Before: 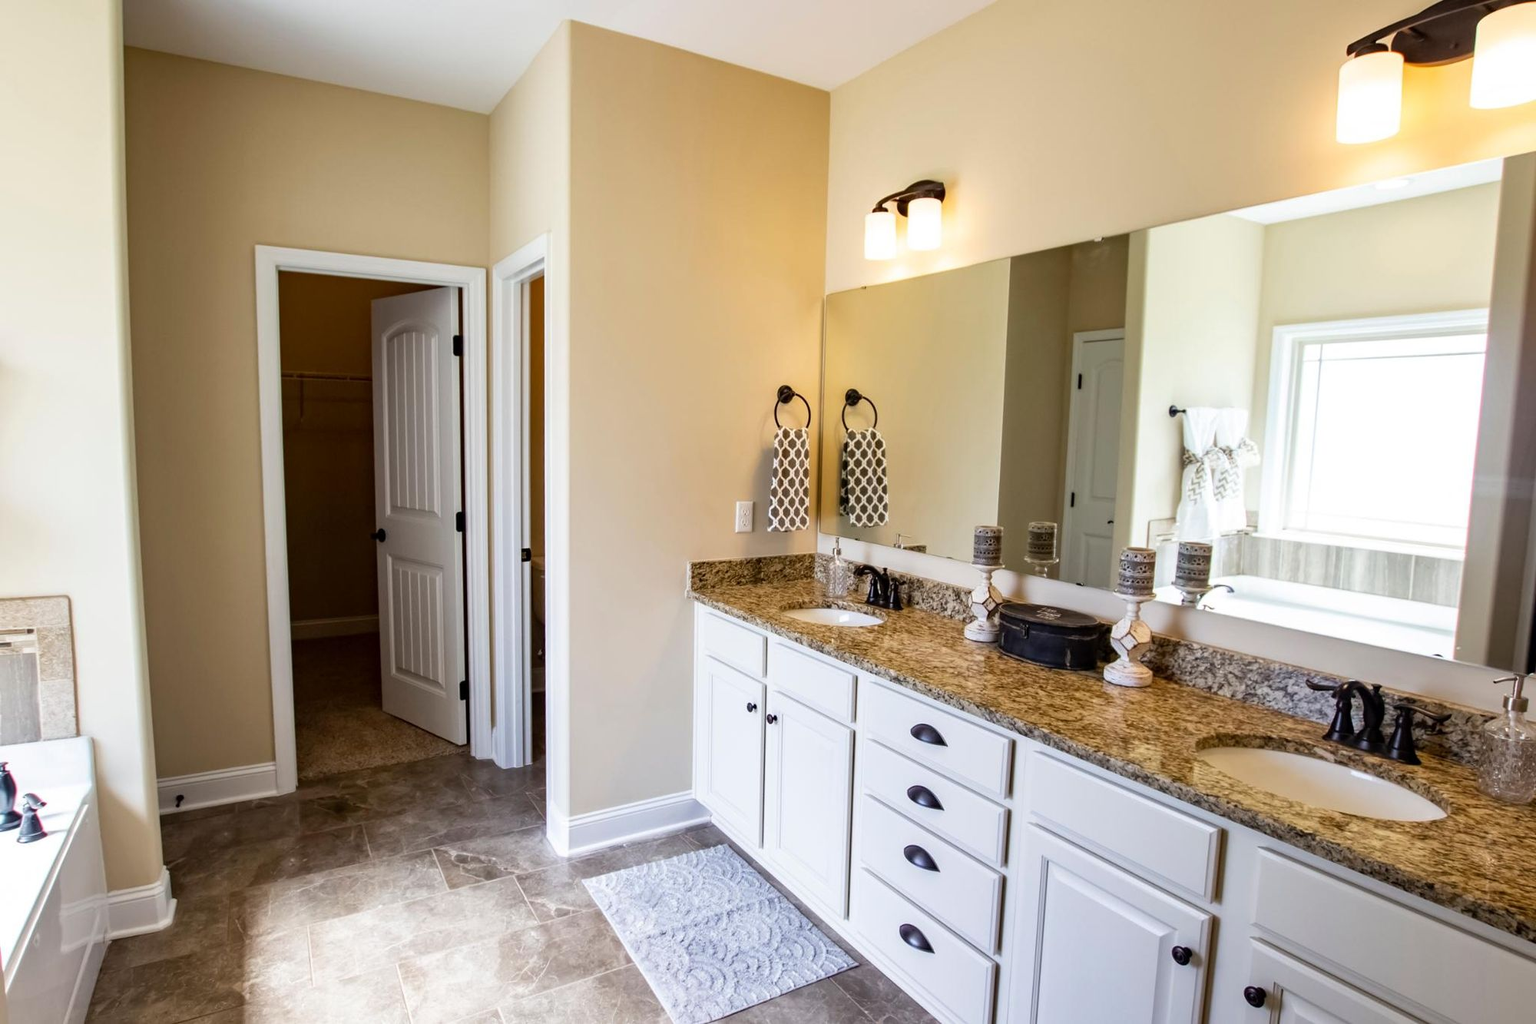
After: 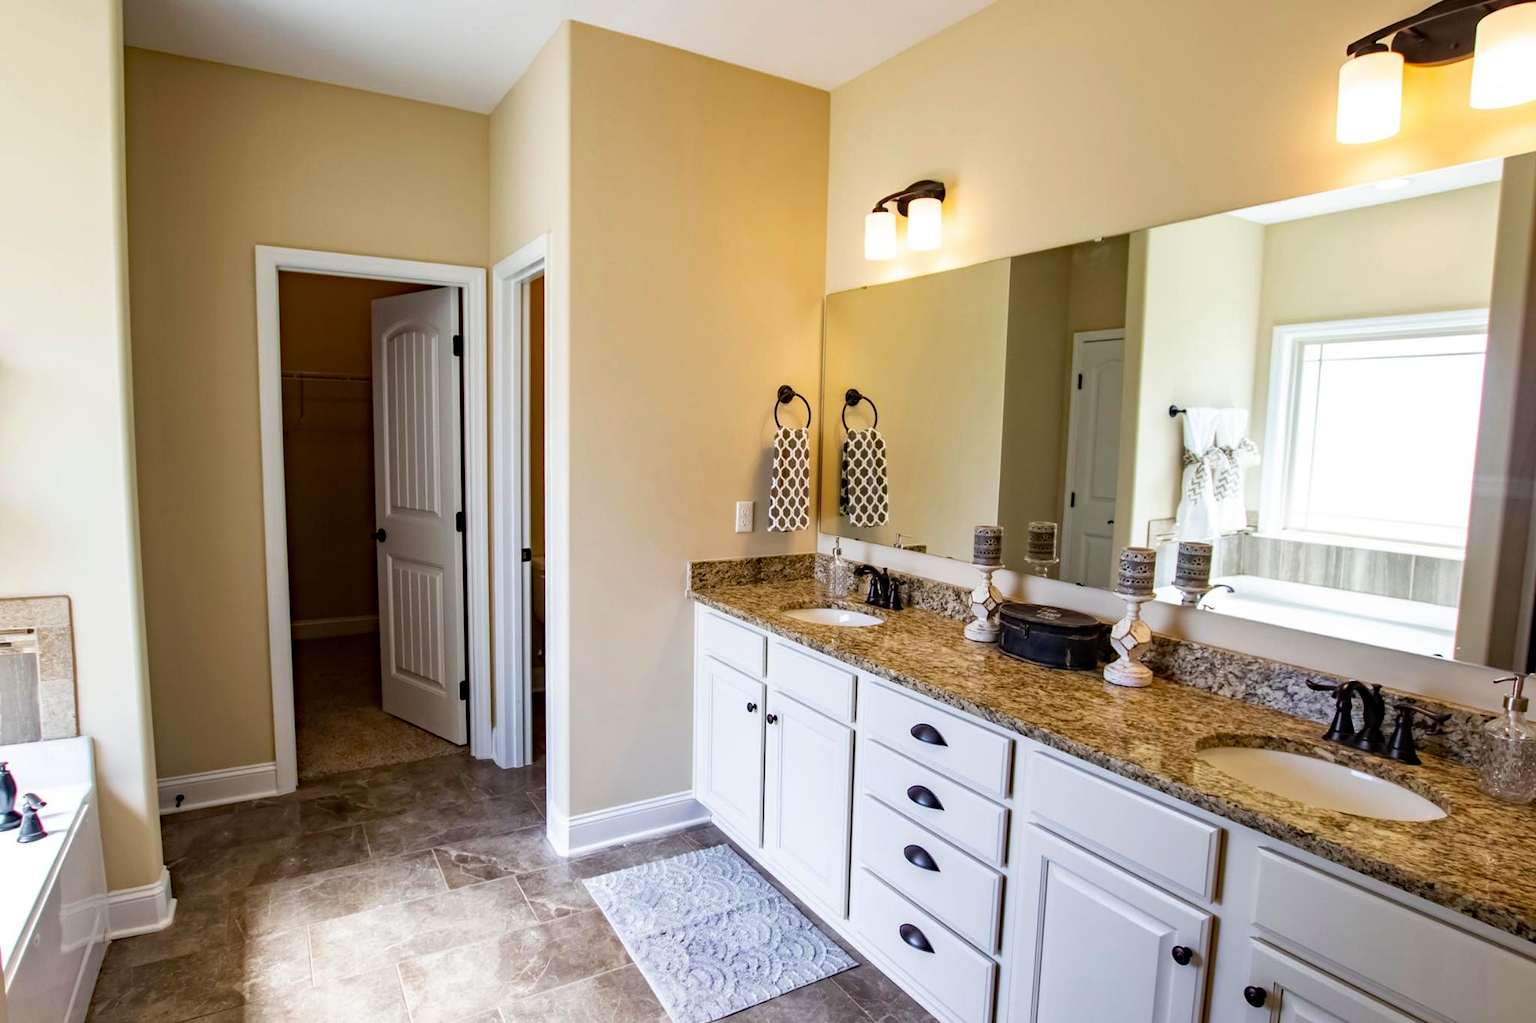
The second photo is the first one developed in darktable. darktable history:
haze removal: strength 0.288, distance 0.257, compatibility mode true, adaptive false
